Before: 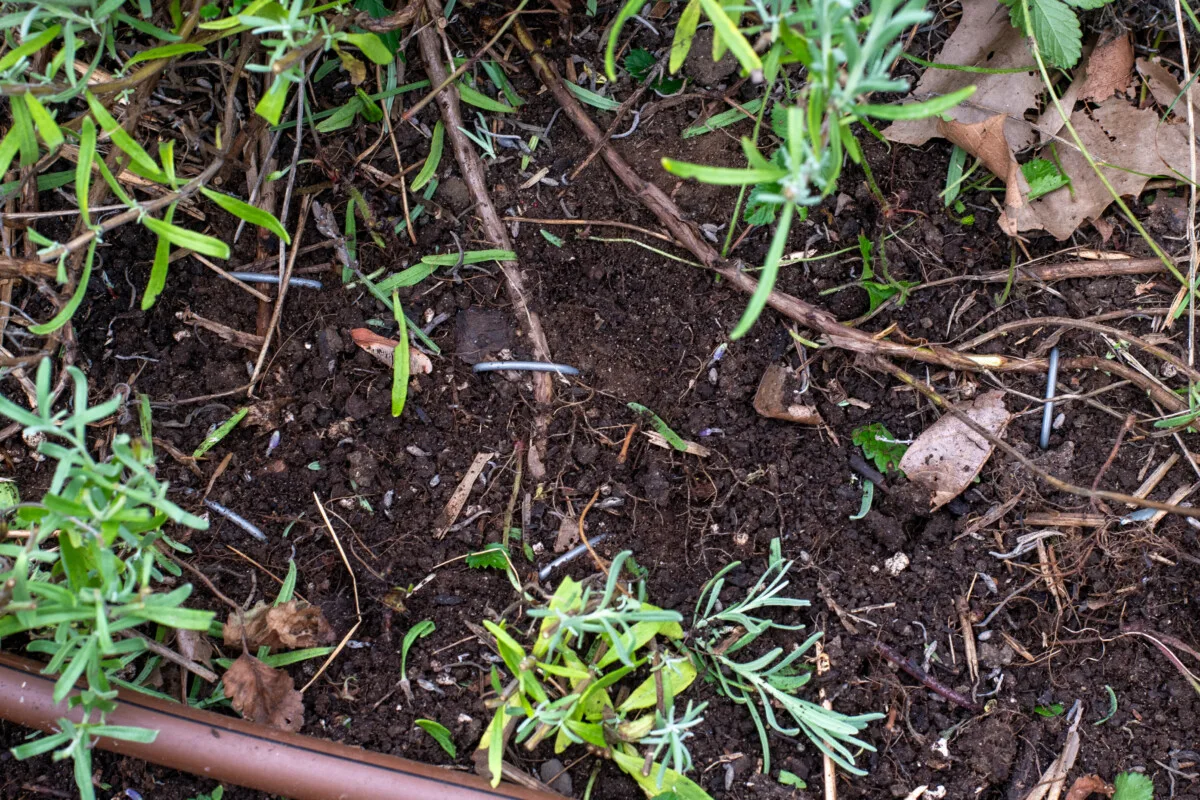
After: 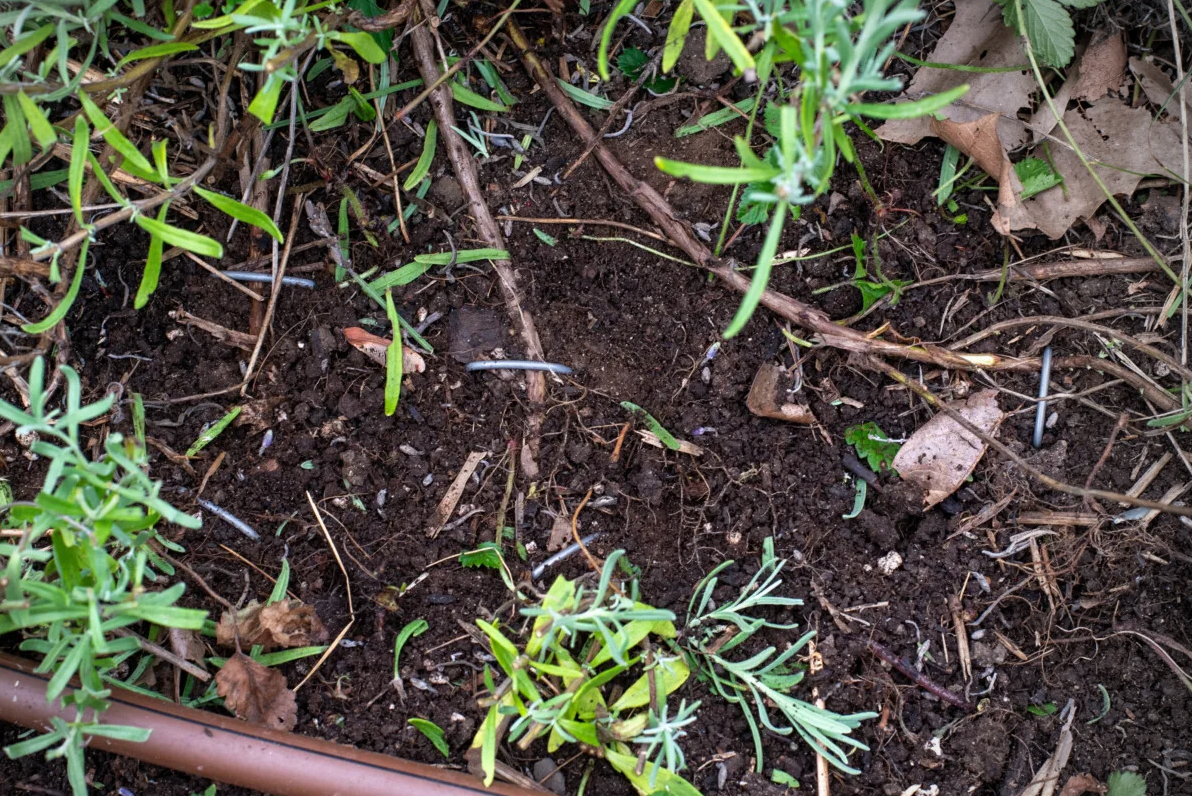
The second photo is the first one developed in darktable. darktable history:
vignetting: center (-0.15, 0.013)
shadows and highlights: shadows 20.91, highlights -82.73, soften with gaussian
base curve: curves: ch0 [(0, 0) (0.989, 0.992)], preserve colors none
crop and rotate: left 0.614%, top 0.179%, bottom 0.309%
